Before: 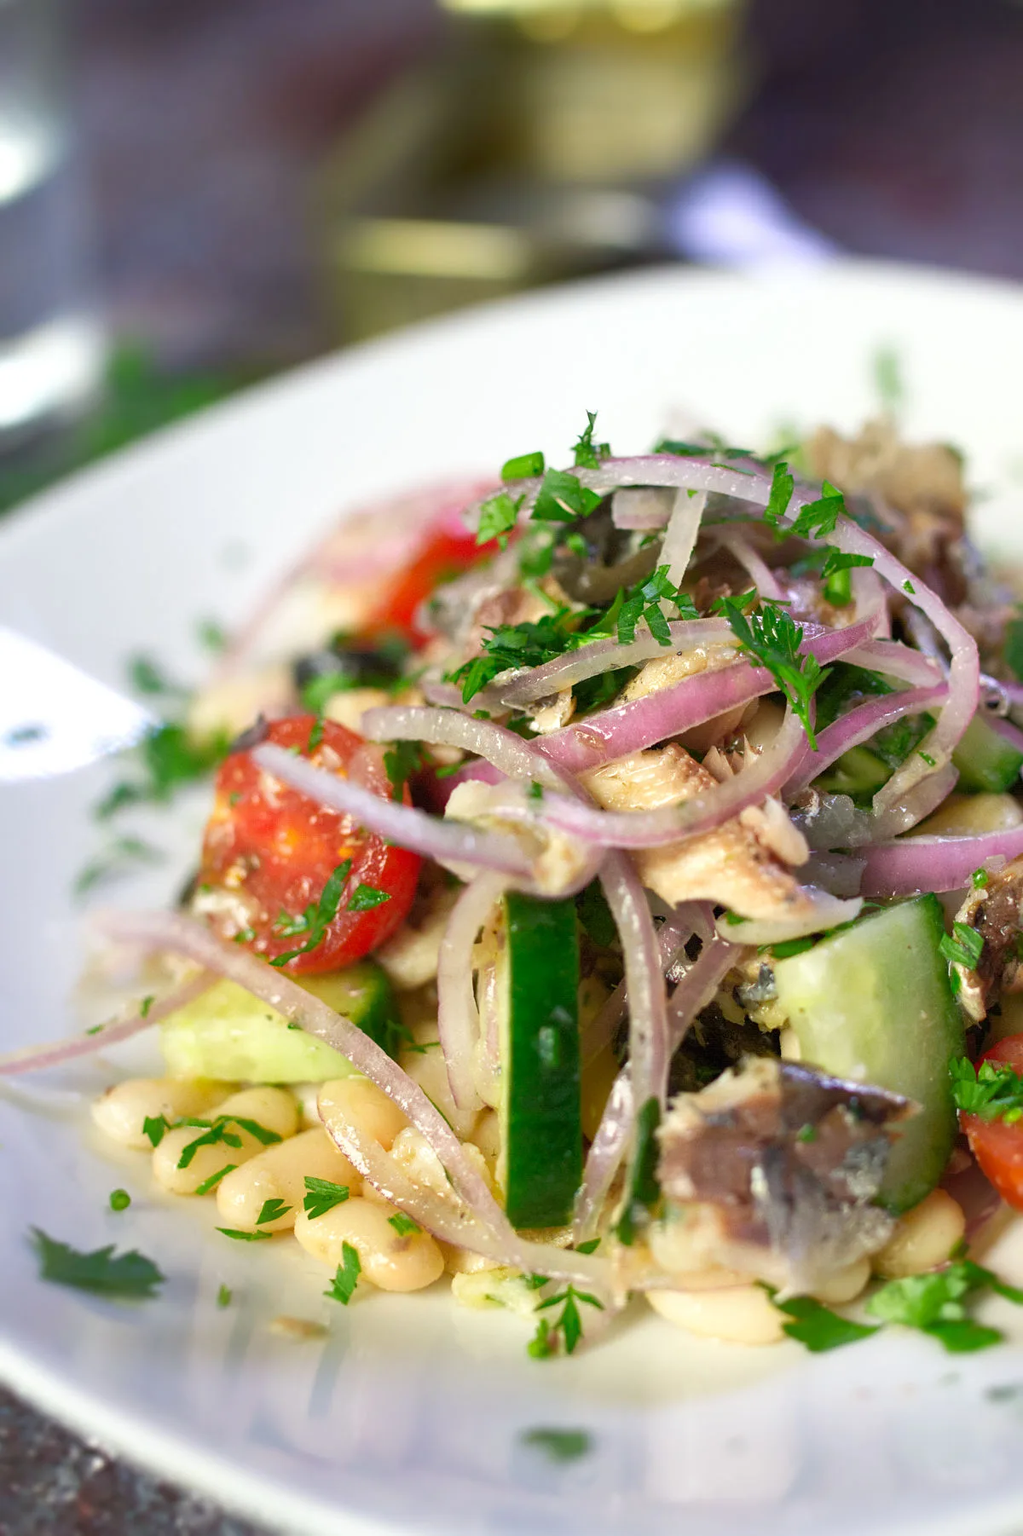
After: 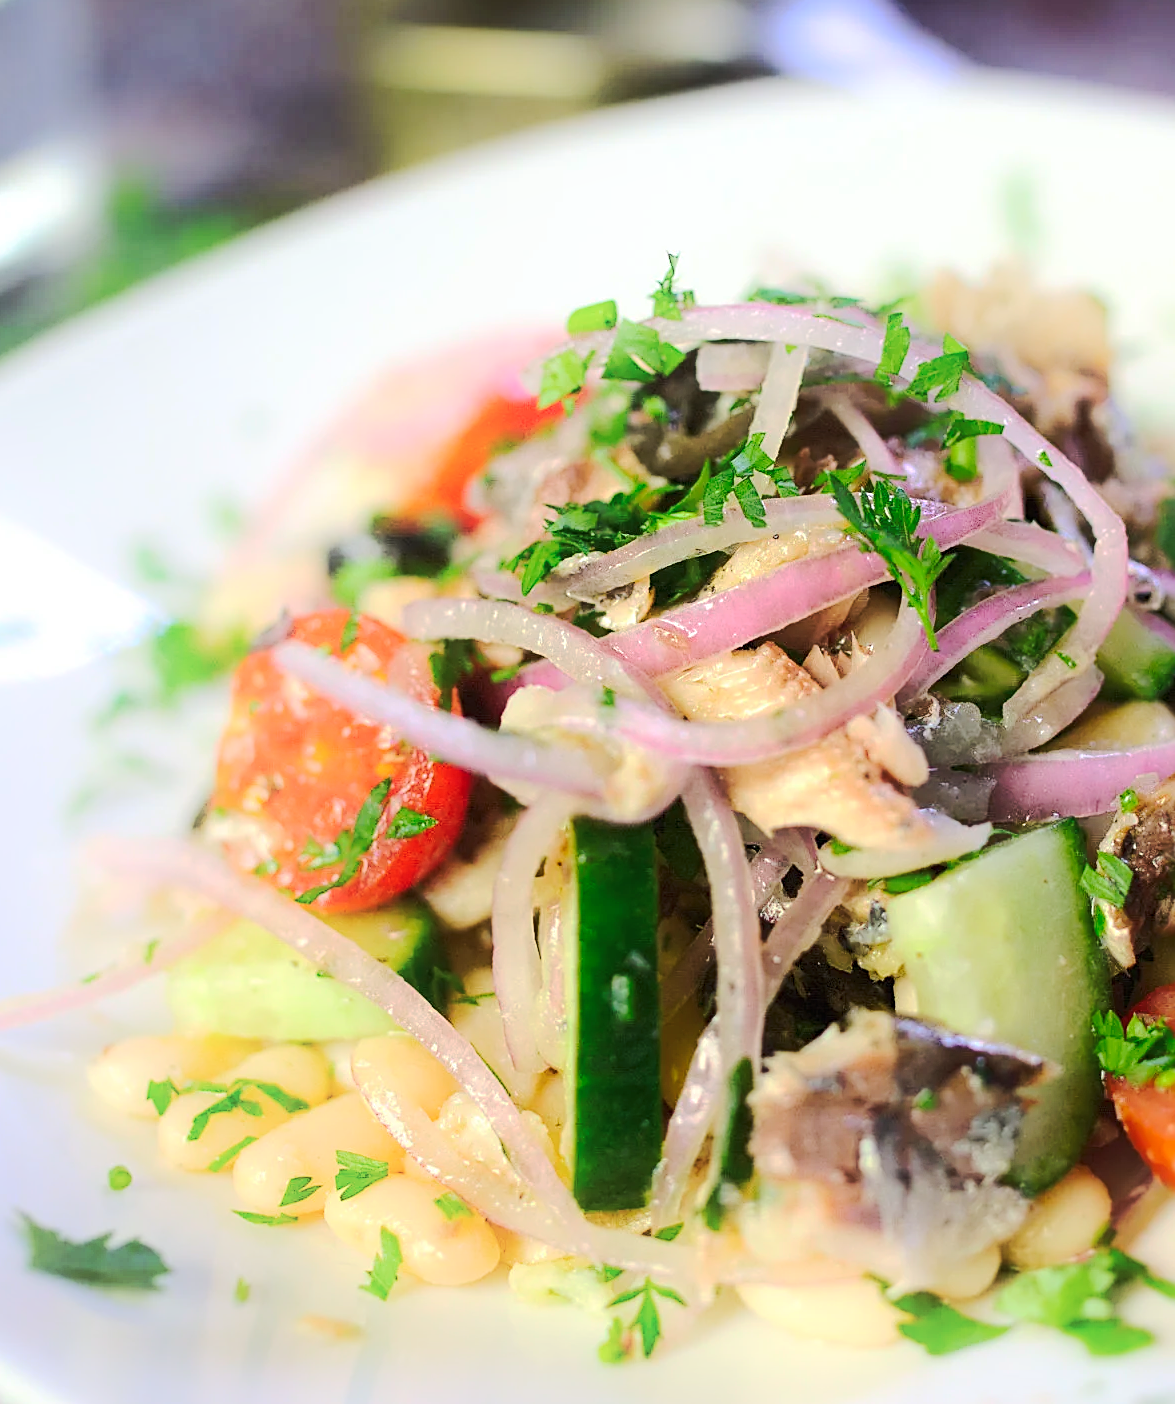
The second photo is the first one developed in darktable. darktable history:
sharpen: on, module defaults
crop and rotate: left 1.814%, top 12.818%, right 0.25%, bottom 9.225%
rgb curve: curves: ch0 [(0, 0) (0.284, 0.292) (0.505, 0.644) (1, 1)]; ch1 [(0, 0) (0.284, 0.292) (0.505, 0.644) (1, 1)]; ch2 [(0, 0) (0.284, 0.292) (0.505, 0.644) (1, 1)], compensate middle gray true
shadows and highlights: shadows -40.15, highlights 62.88, soften with gaussian
tone curve: curves: ch0 [(0, 0) (0.003, 0.01) (0.011, 0.014) (0.025, 0.029) (0.044, 0.051) (0.069, 0.072) (0.1, 0.097) (0.136, 0.123) (0.177, 0.16) (0.224, 0.2) (0.277, 0.248) (0.335, 0.305) (0.399, 0.37) (0.468, 0.454) (0.543, 0.534) (0.623, 0.609) (0.709, 0.681) (0.801, 0.752) (0.898, 0.841) (1, 1)], preserve colors none
